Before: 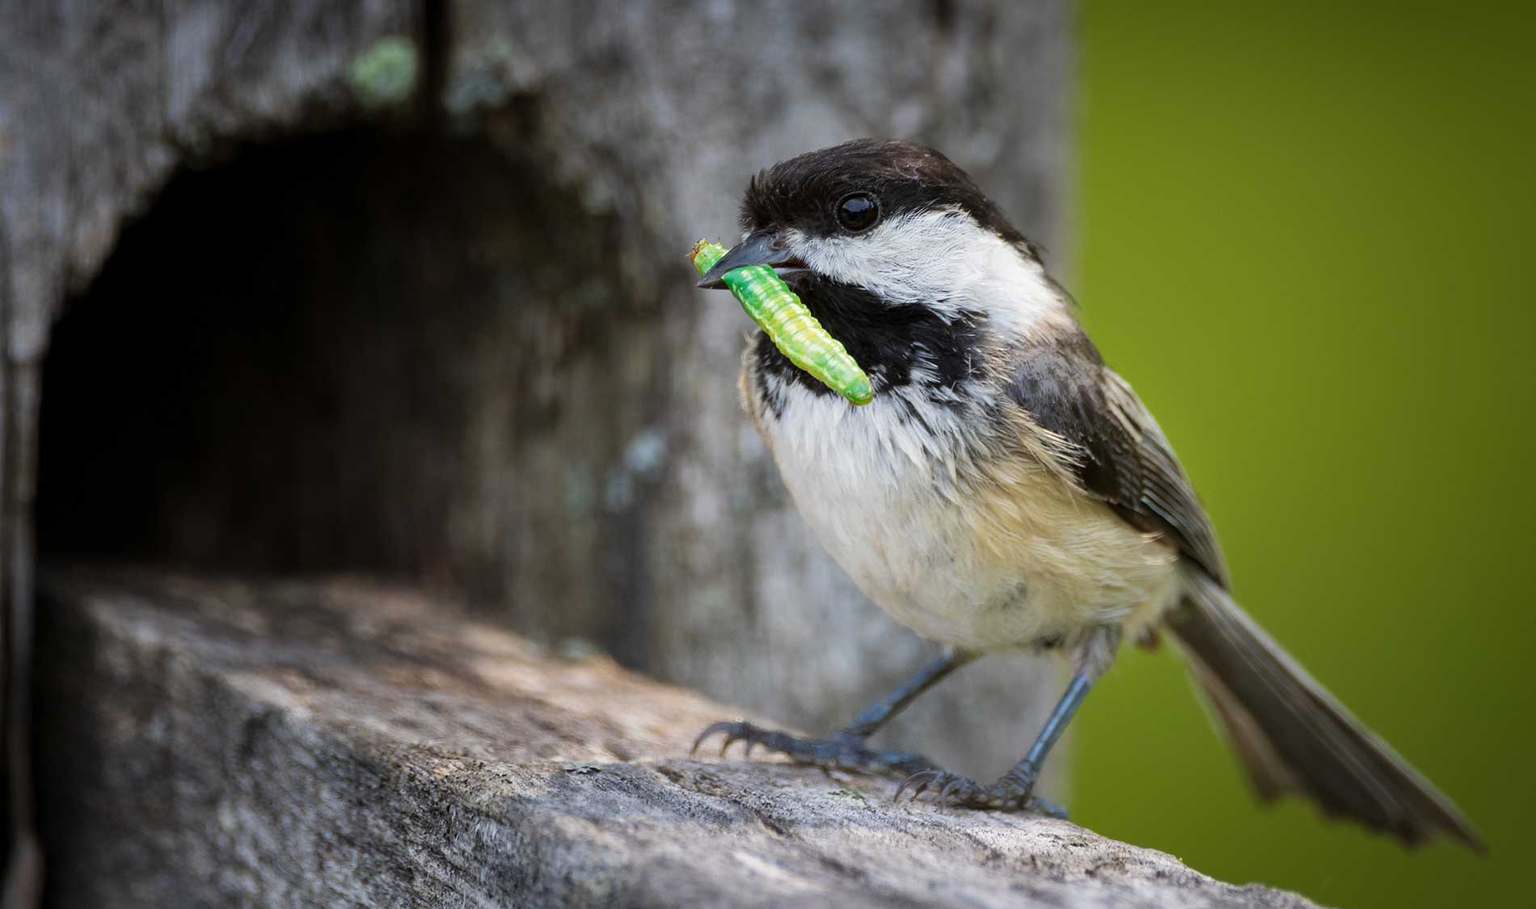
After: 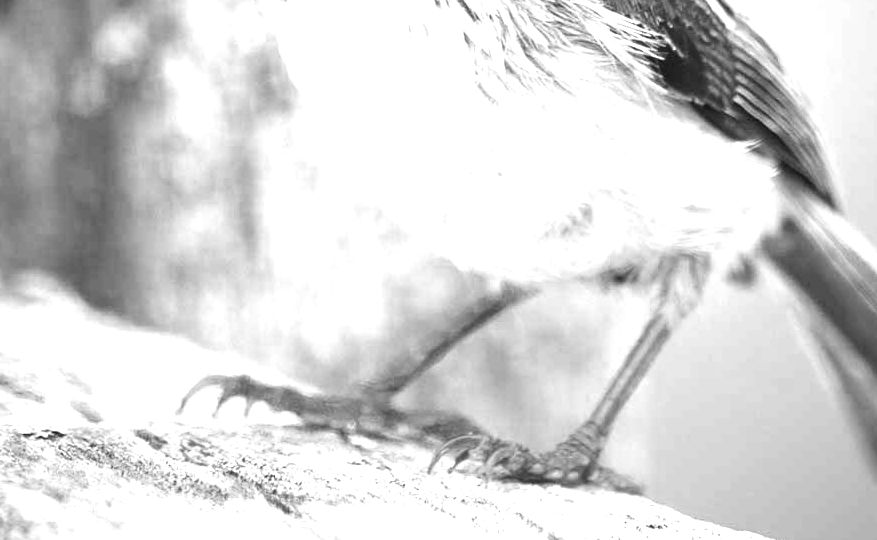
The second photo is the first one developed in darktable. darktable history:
contrast brightness saturation: contrast 0.103, saturation -0.282
exposure: black level correction 0, exposure 1.914 EV, compensate highlight preservation false
color zones: curves: ch0 [(0.002, 0.593) (0.143, 0.417) (0.285, 0.541) (0.455, 0.289) (0.608, 0.327) (0.727, 0.283) (0.869, 0.571) (1, 0.603)]; ch1 [(0, 0) (0.143, 0) (0.286, 0) (0.429, 0) (0.571, 0) (0.714, 0) (0.857, 0)]
crop: left 35.722%, top 46.119%, right 18.098%, bottom 5.836%
